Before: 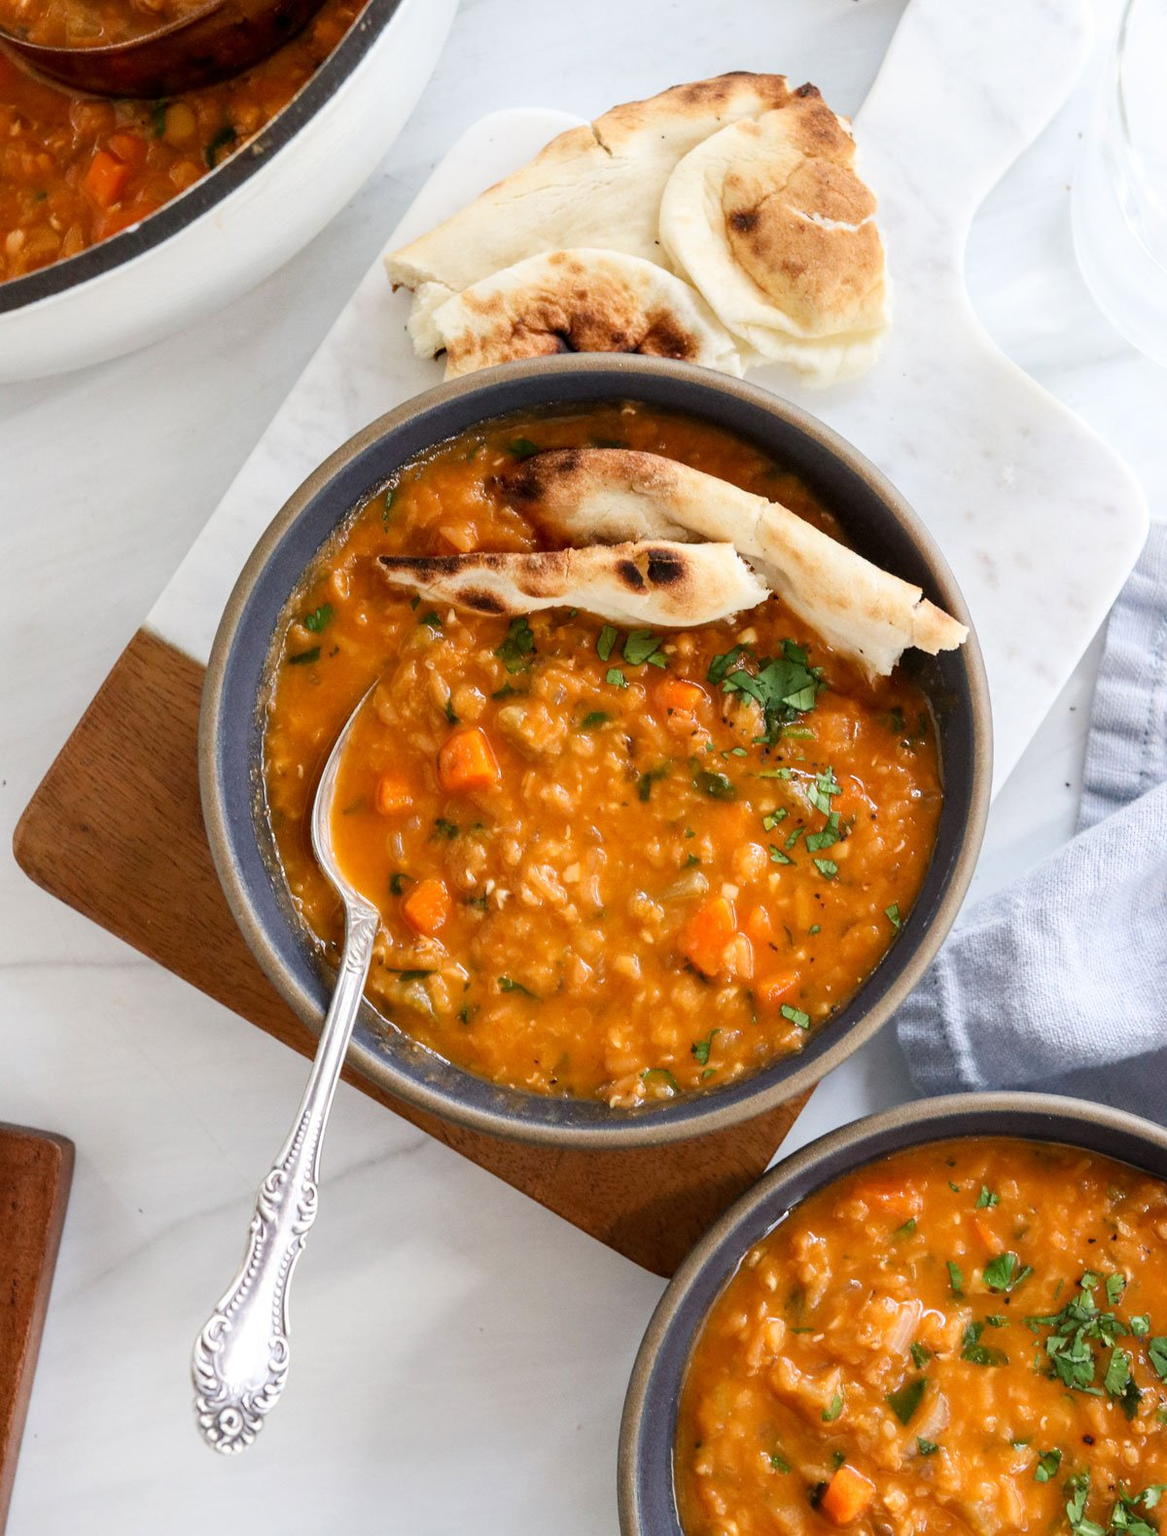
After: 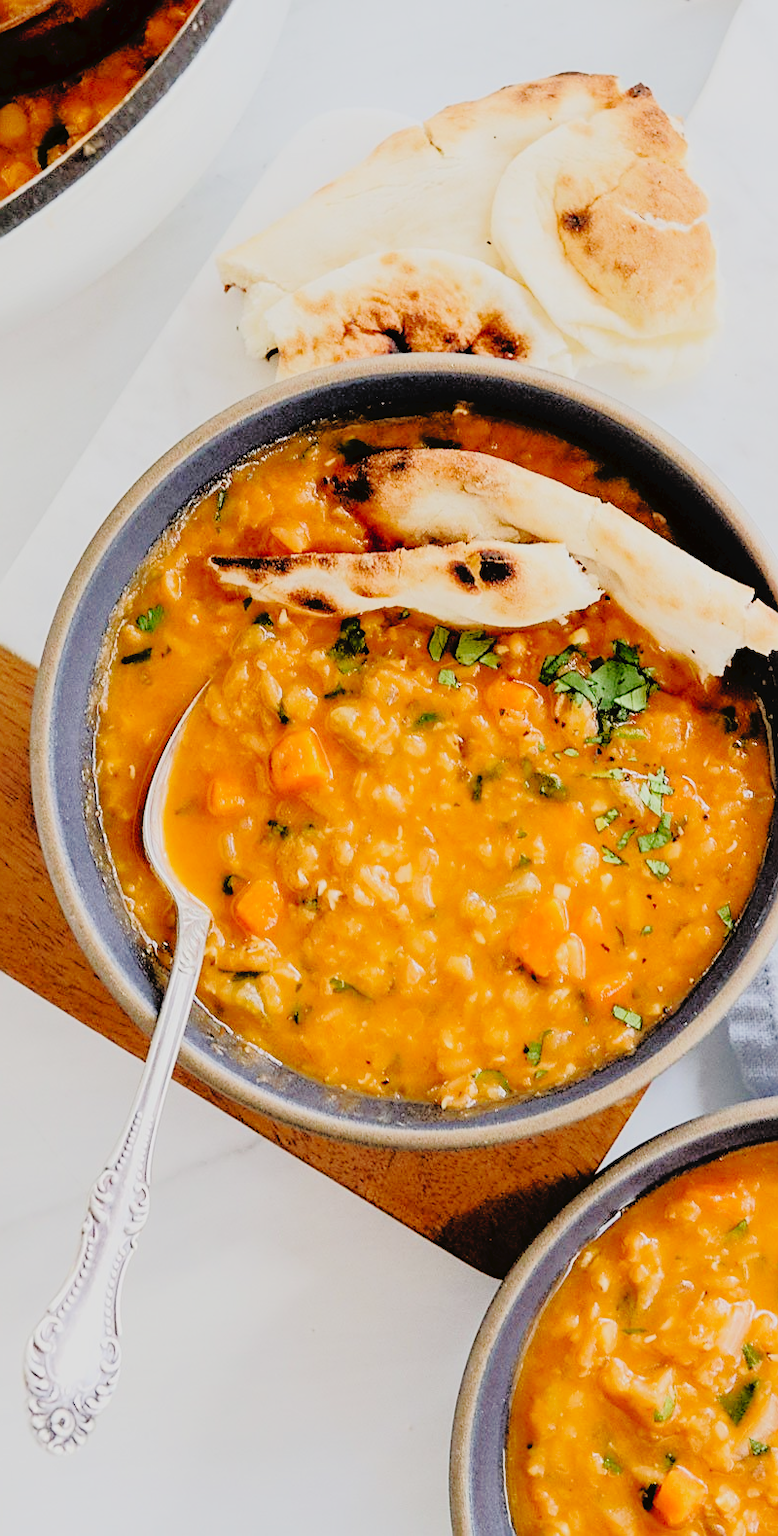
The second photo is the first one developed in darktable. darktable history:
exposure: exposure 0.6 EV, compensate highlight preservation false
filmic rgb: black relative exposure -6.95 EV, white relative exposure 5.58 EV, hardness 2.85, color science v6 (2022)
crop and rotate: left 14.442%, right 18.856%
tone equalizer: -8 EV -1.87 EV, -7 EV -1.2 EV, -6 EV -1.62 EV, edges refinement/feathering 500, mask exposure compensation -1.57 EV, preserve details no
sharpen: on, module defaults
tone curve: curves: ch0 [(0, 0) (0.003, 0.026) (0.011, 0.03) (0.025, 0.038) (0.044, 0.046) (0.069, 0.055) (0.1, 0.075) (0.136, 0.114) (0.177, 0.158) (0.224, 0.215) (0.277, 0.296) (0.335, 0.386) (0.399, 0.479) (0.468, 0.568) (0.543, 0.637) (0.623, 0.707) (0.709, 0.773) (0.801, 0.834) (0.898, 0.896) (1, 1)], preserve colors none
